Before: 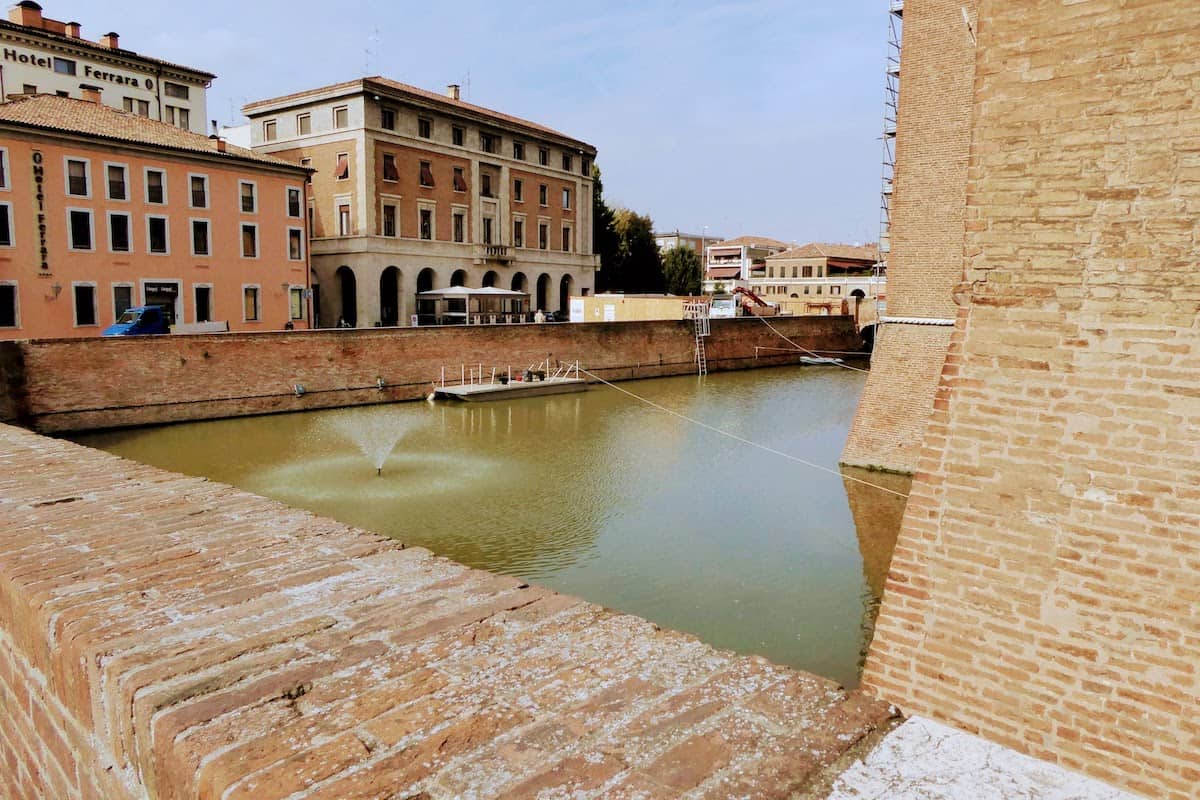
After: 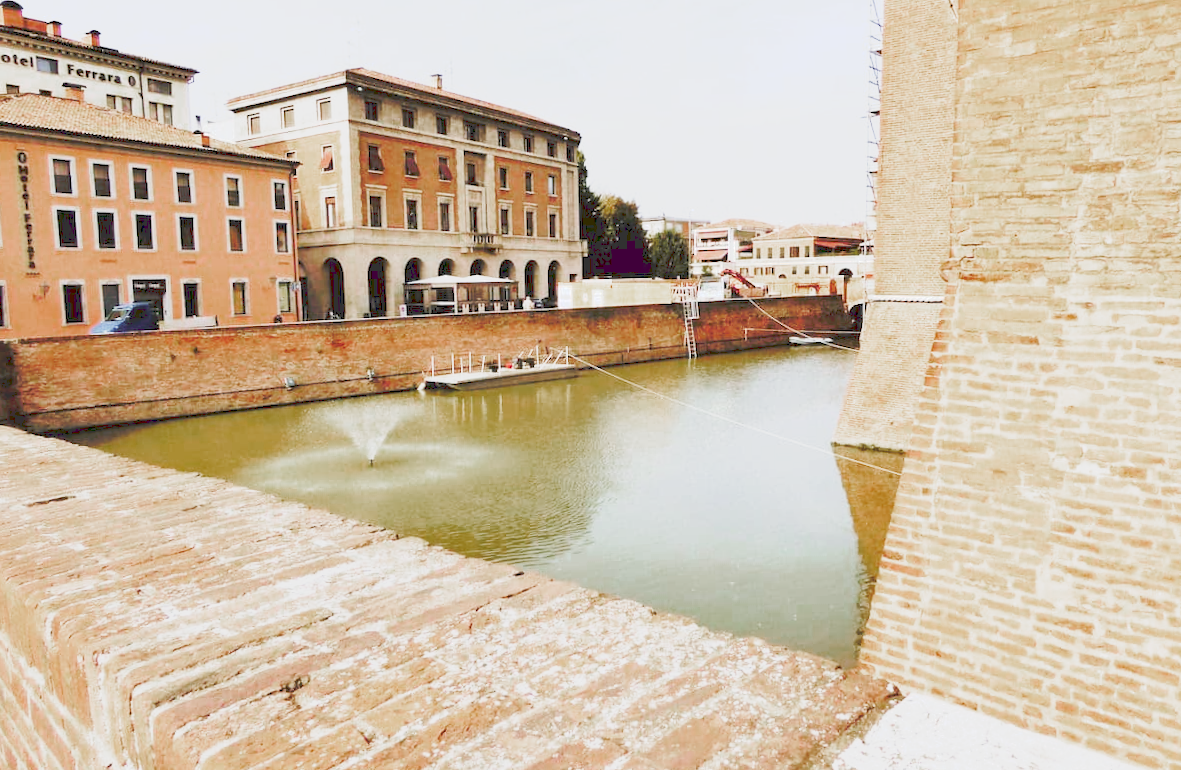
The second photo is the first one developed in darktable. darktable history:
rotate and perspective: rotation -1.42°, crop left 0.016, crop right 0.984, crop top 0.035, crop bottom 0.965
tone curve: curves: ch0 [(0, 0) (0.003, 0.202) (0.011, 0.205) (0.025, 0.222) (0.044, 0.258) (0.069, 0.298) (0.1, 0.321) (0.136, 0.333) (0.177, 0.38) (0.224, 0.439) (0.277, 0.51) (0.335, 0.594) (0.399, 0.675) (0.468, 0.743) (0.543, 0.805) (0.623, 0.861) (0.709, 0.905) (0.801, 0.931) (0.898, 0.941) (1, 1)], preserve colors none
color zones: curves: ch0 [(0, 0.48) (0.209, 0.398) (0.305, 0.332) (0.429, 0.493) (0.571, 0.5) (0.714, 0.5) (0.857, 0.5) (1, 0.48)]; ch1 [(0, 0.633) (0.143, 0.586) (0.286, 0.489) (0.429, 0.448) (0.571, 0.31) (0.714, 0.335) (0.857, 0.492) (1, 0.633)]; ch2 [(0, 0.448) (0.143, 0.498) (0.286, 0.5) (0.429, 0.5) (0.571, 0.5) (0.714, 0.5) (0.857, 0.5) (1, 0.448)]
